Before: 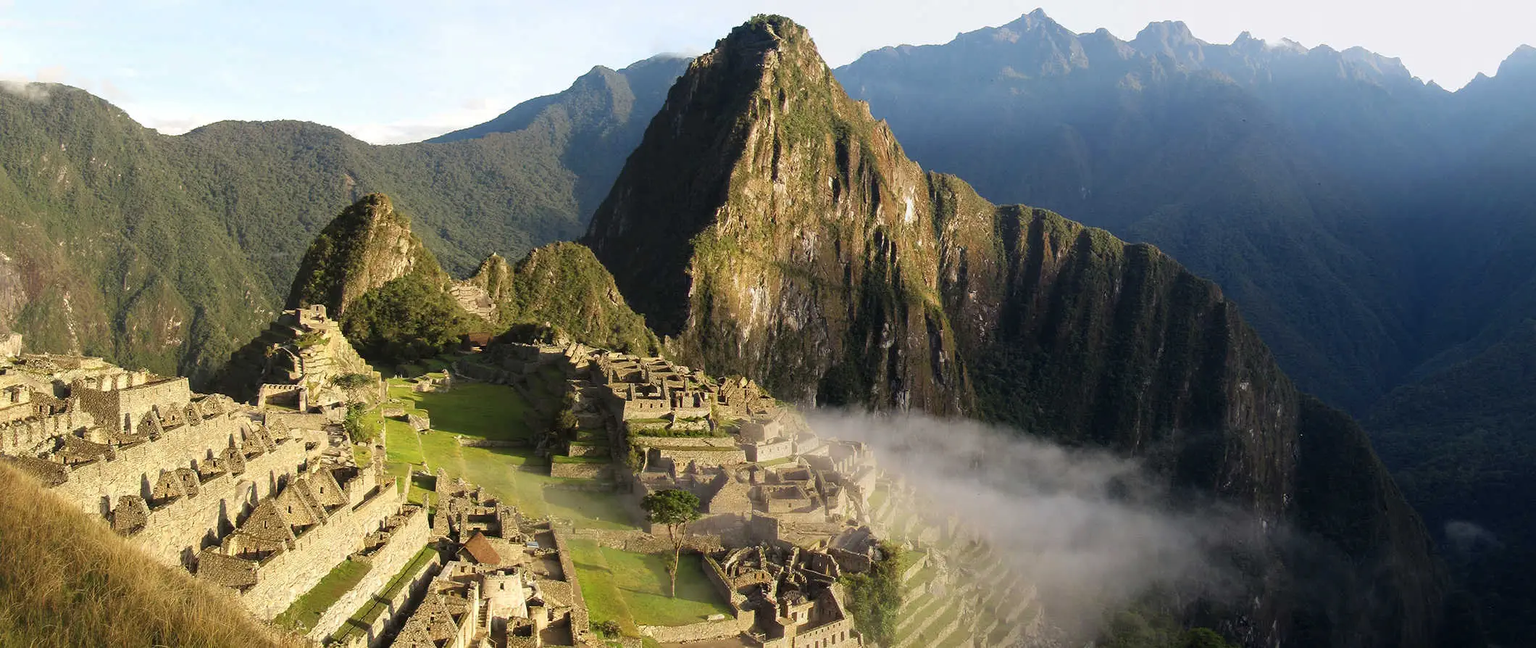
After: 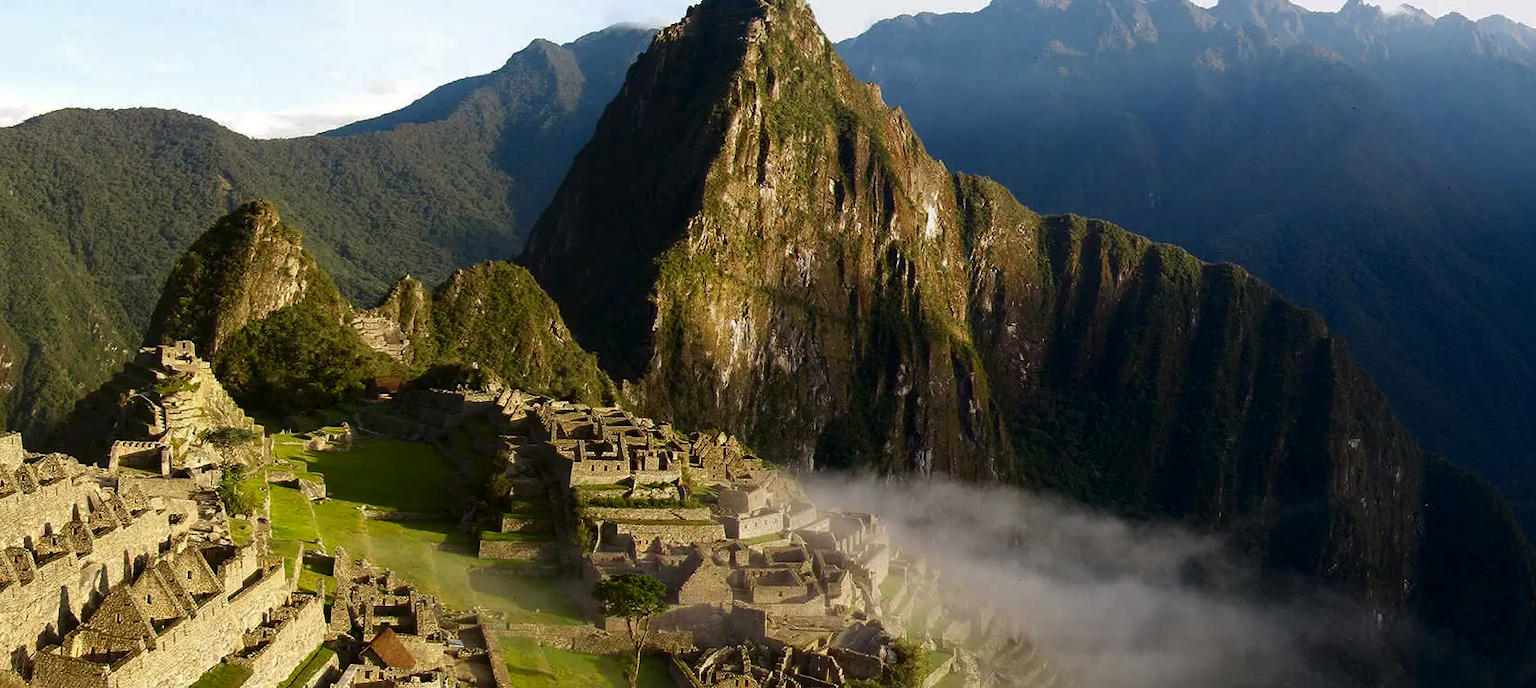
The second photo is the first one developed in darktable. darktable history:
crop: left 11.225%, top 5.381%, right 9.565%, bottom 10.314%
contrast brightness saturation: brightness -0.2, saturation 0.08
